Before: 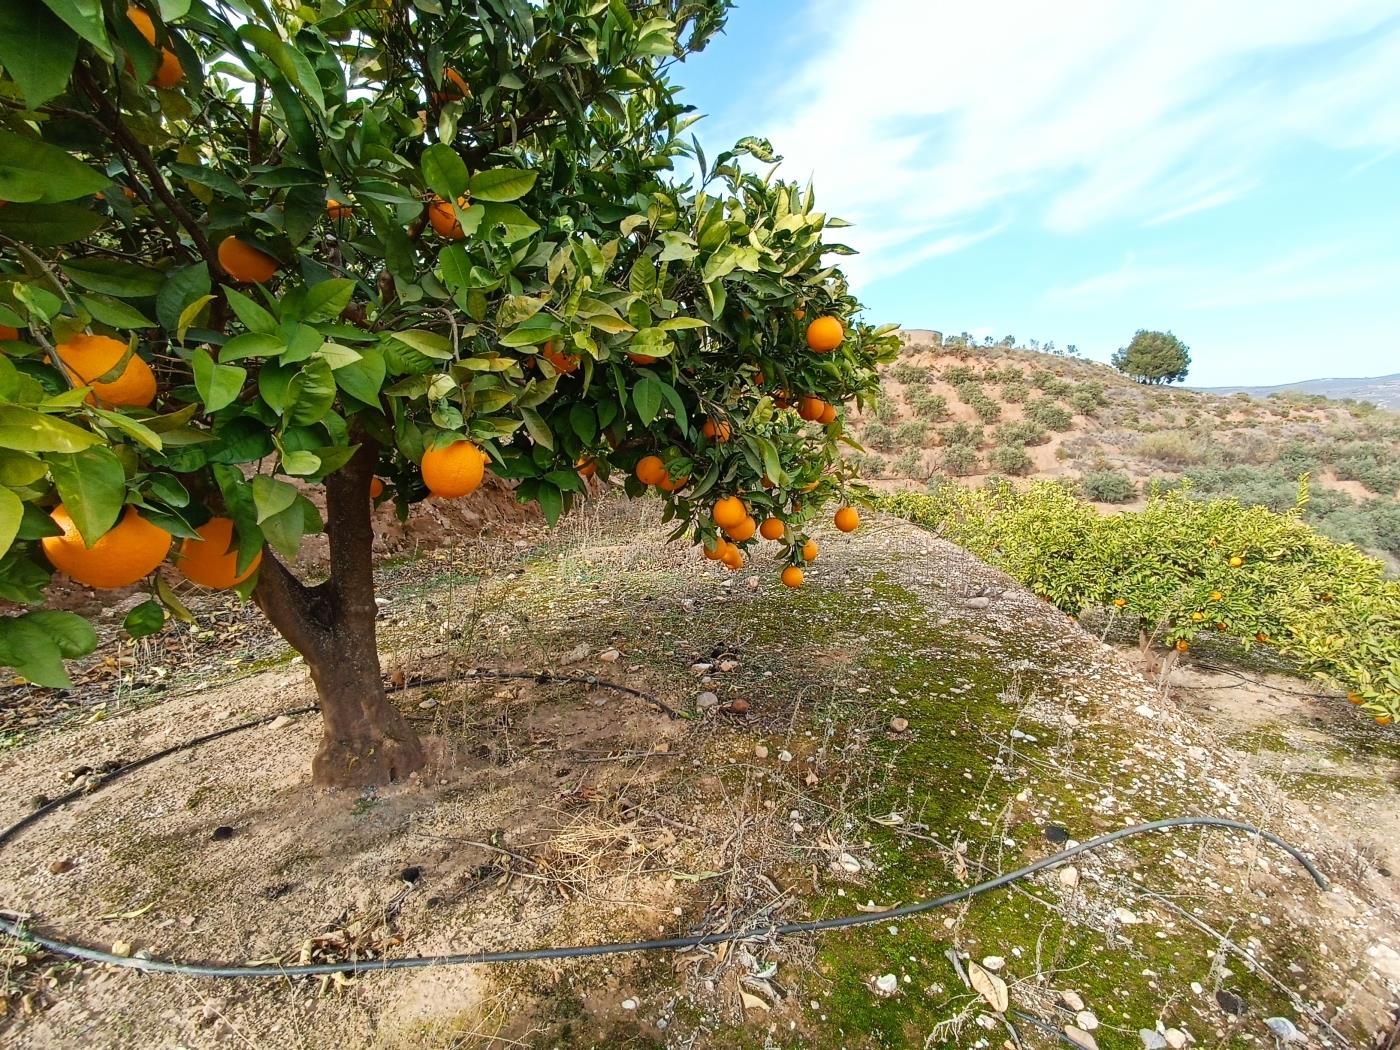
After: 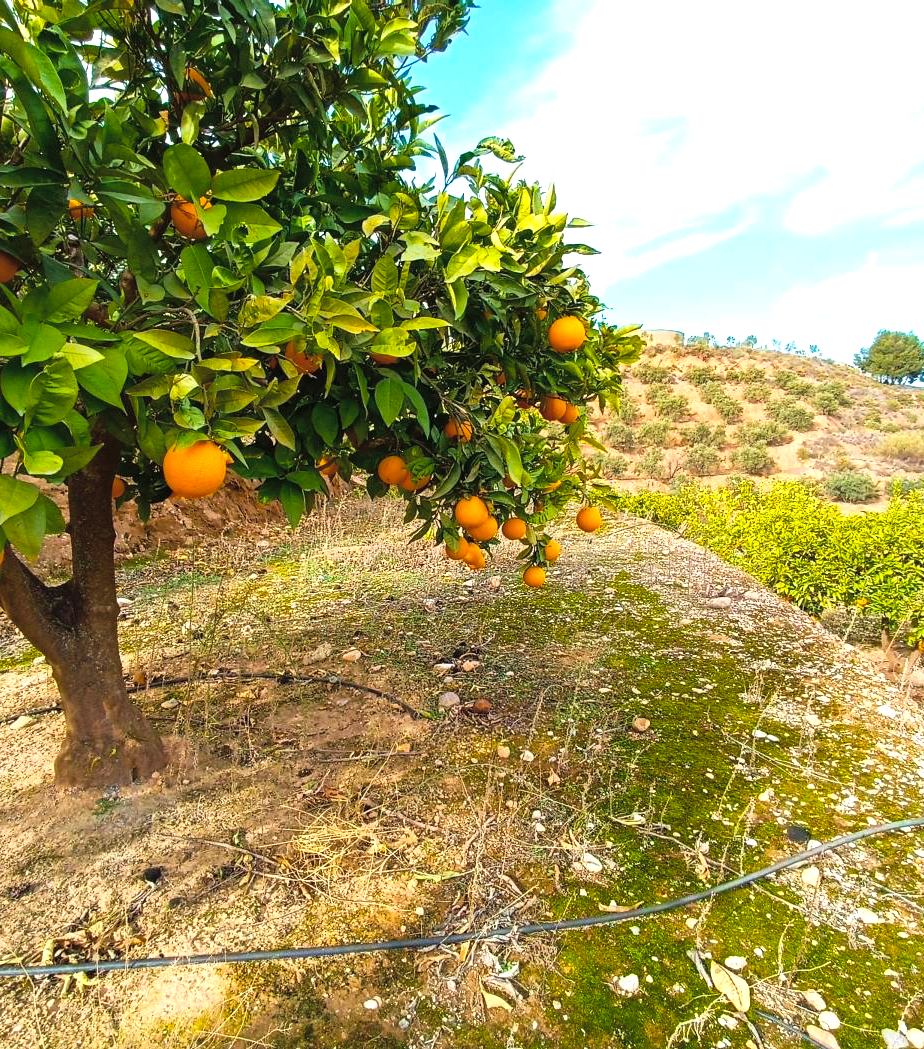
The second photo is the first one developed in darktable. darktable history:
contrast brightness saturation: brightness 0.15
color balance rgb: linear chroma grading › global chroma 9%, perceptual saturation grading › global saturation 36%, perceptual brilliance grading › global brilliance 15%, perceptual brilliance grading › shadows -35%, global vibrance 15%
crop and rotate: left 18.442%, right 15.508%
velvia: on, module defaults
